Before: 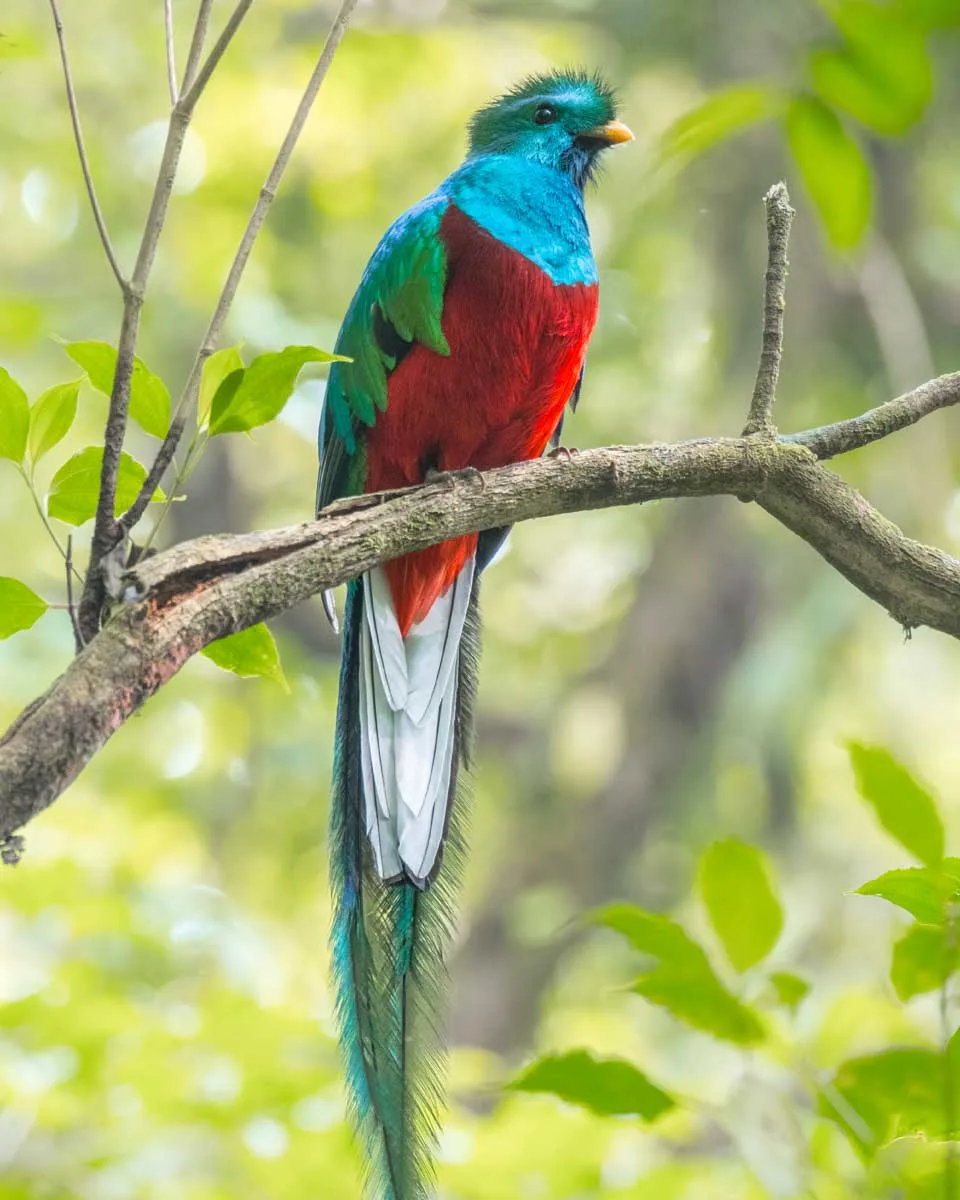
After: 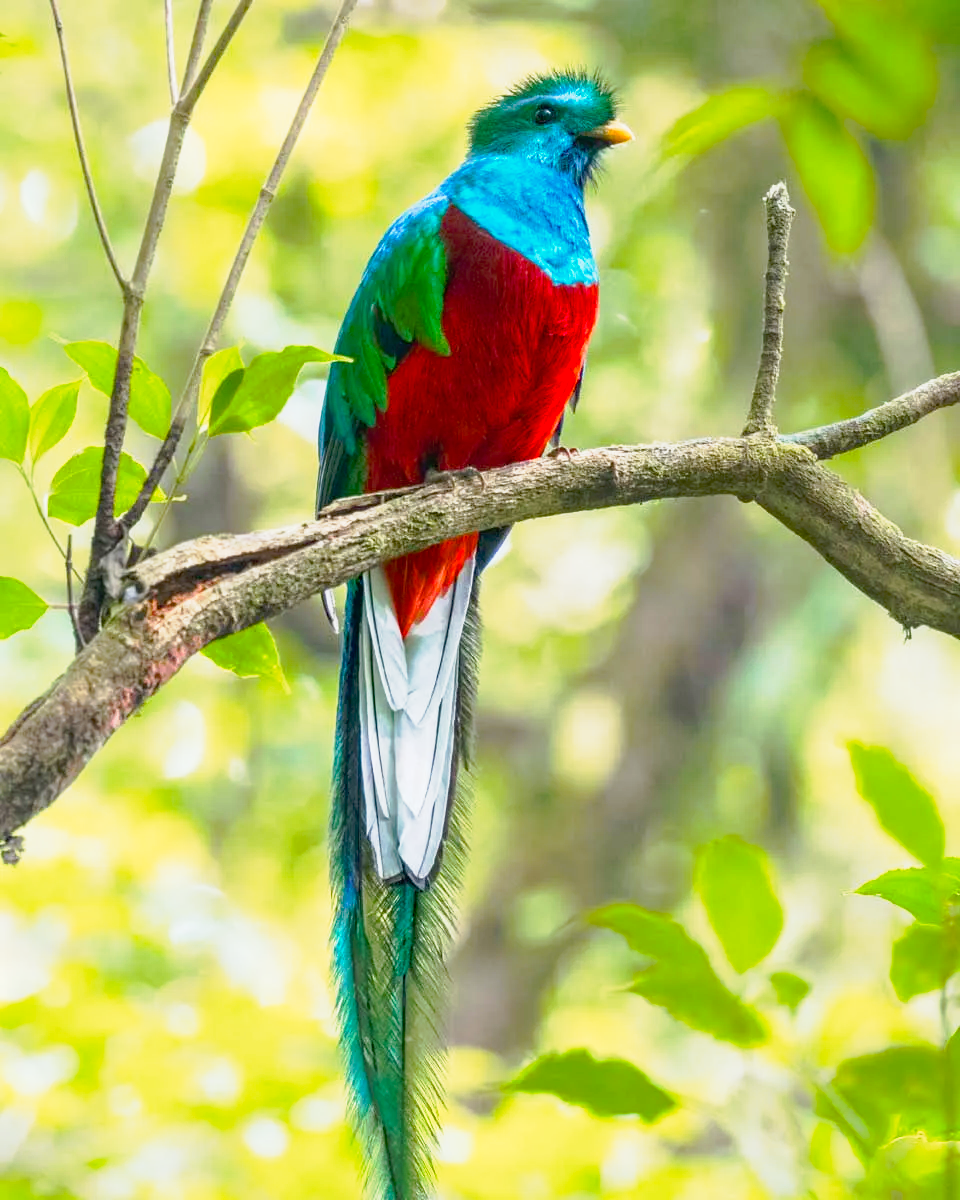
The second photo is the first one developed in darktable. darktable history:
tone curve: curves: ch0 [(0, 0) (0.105, 0.068) (0.181, 0.185) (0.28, 0.291) (0.384, 0.404) (0.485, 0.531) (0.638, 0.681) (0.795, 0.879) (1, 0.977)]; ch1 [(0, 0) (0.161, 0.092) (0.35, 0.33) (0.379, 0.401) (0.456, 0.469) (0.504, 0.5) (0.512, 0.514) (0.58, 0.597) (0.635, 0.646) (1, 1)]; ch2 [(0, 0) (0.371, 0.362) (0.437, 0.437) (0.5, 0.5) (0.53, 0.523) (0.56, 0.58) (0.622, 0.606) (1, 1)], preserve colors none
haze removal: compatibility mode true, adaptive false
color balance rgb: power › hue 329.44°, perceptual saturation grading › global saturation 23.595%, perceptual saturation grading › highlights -24.664%, perceptual saturation grading › mid-tones 24.579%, perceptual saturation grading › shadows 40.997%
